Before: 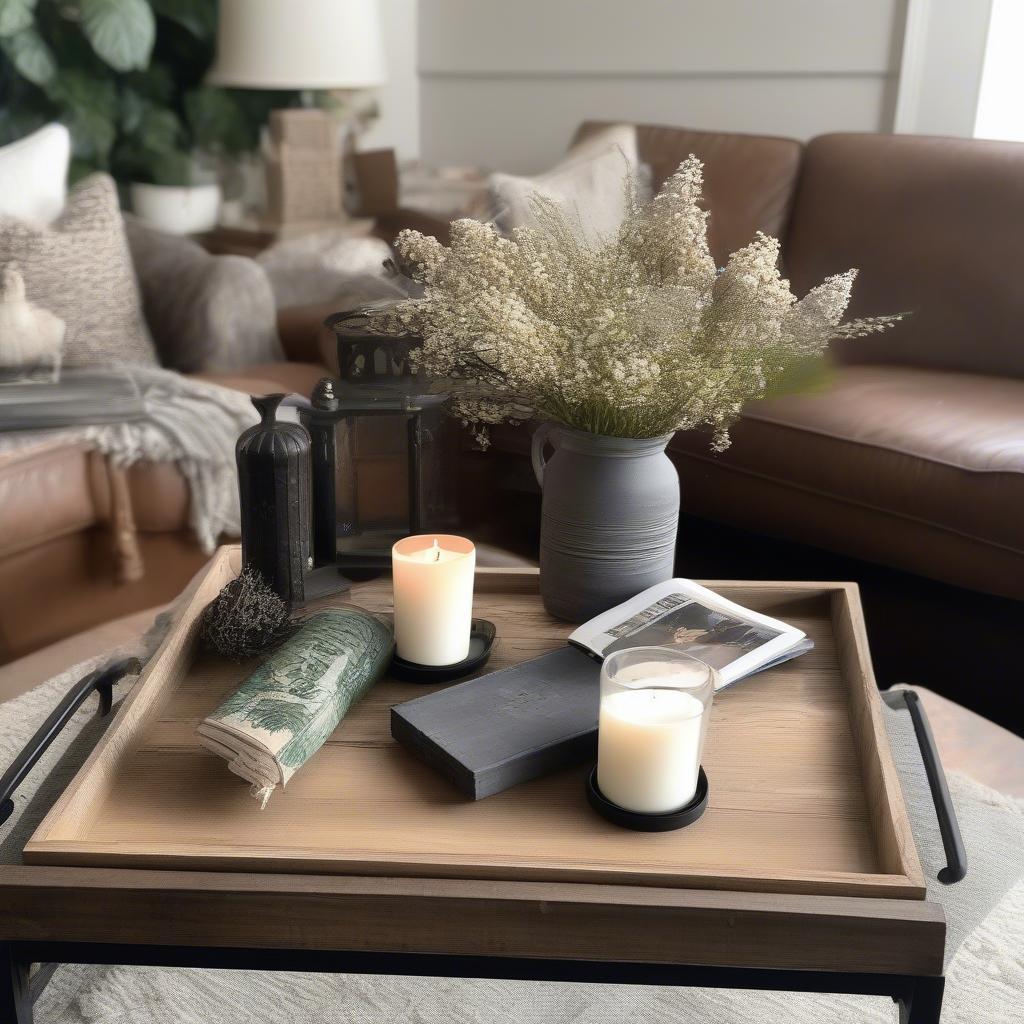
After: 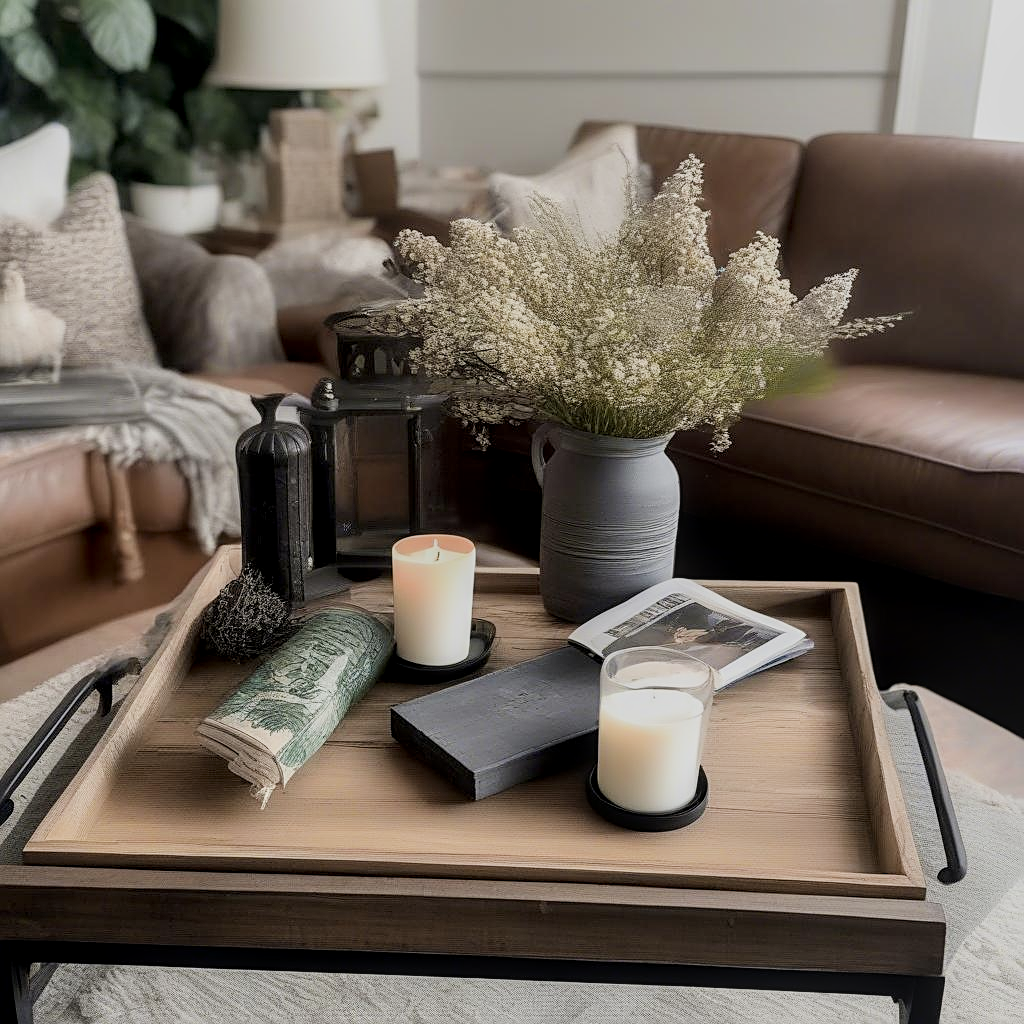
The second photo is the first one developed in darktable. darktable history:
sharpen: on, module defaults
filmic rgb: black relative exposure -16 EV, white relative exposure 4.94 EV, hardness 6.24
local contrast: detail 130%
